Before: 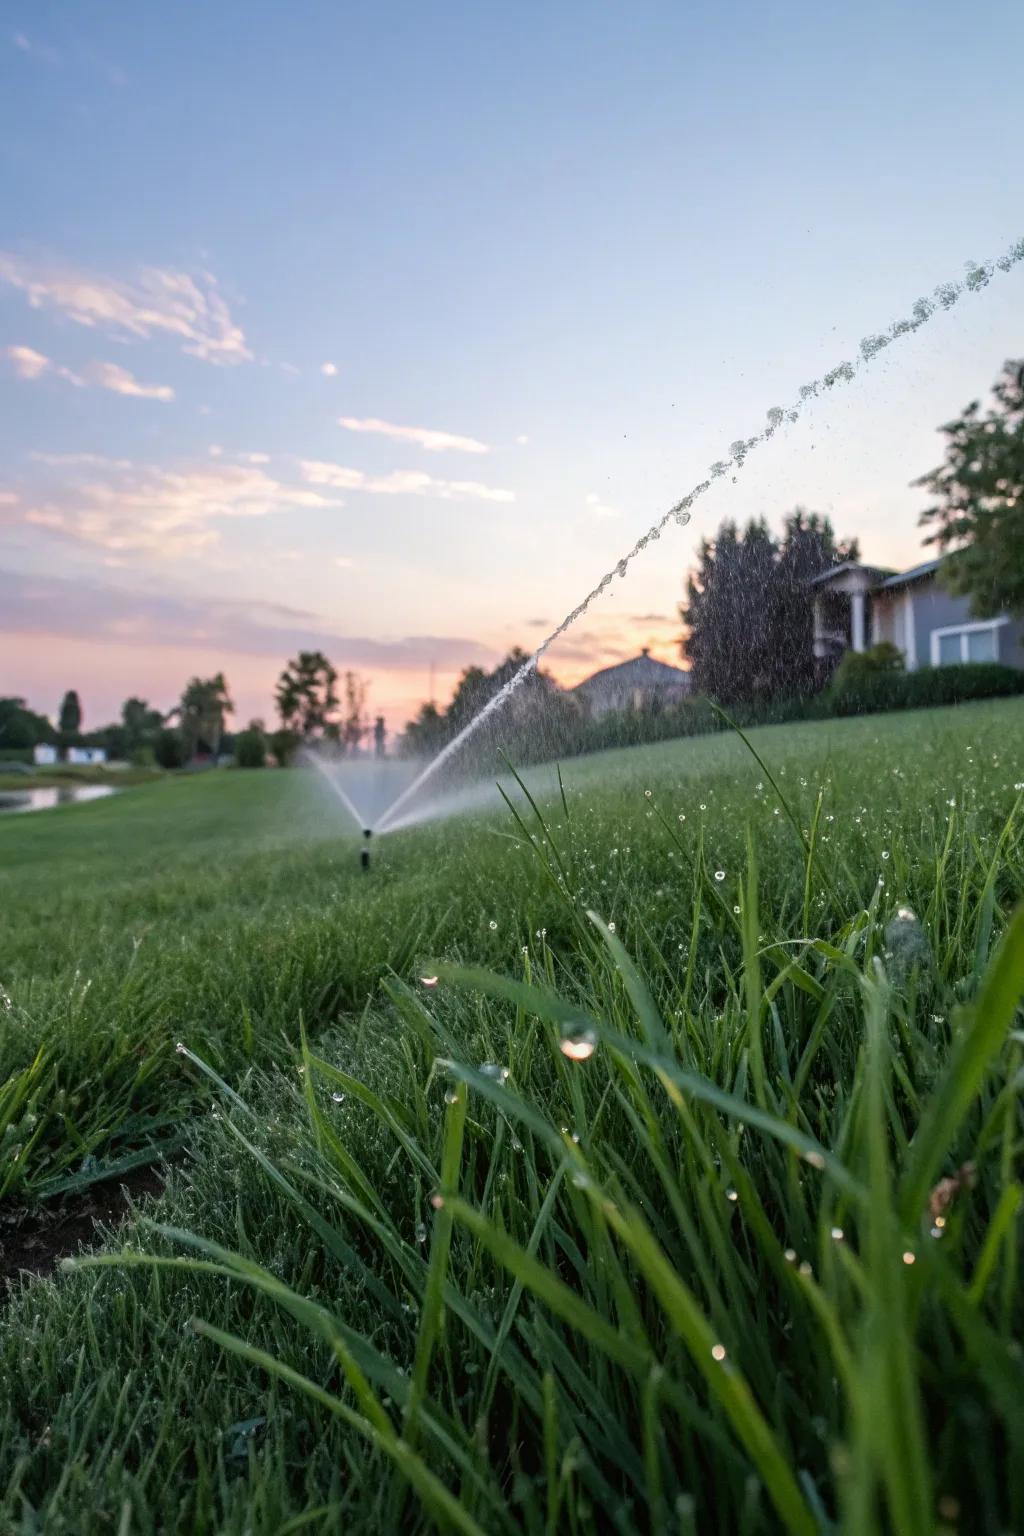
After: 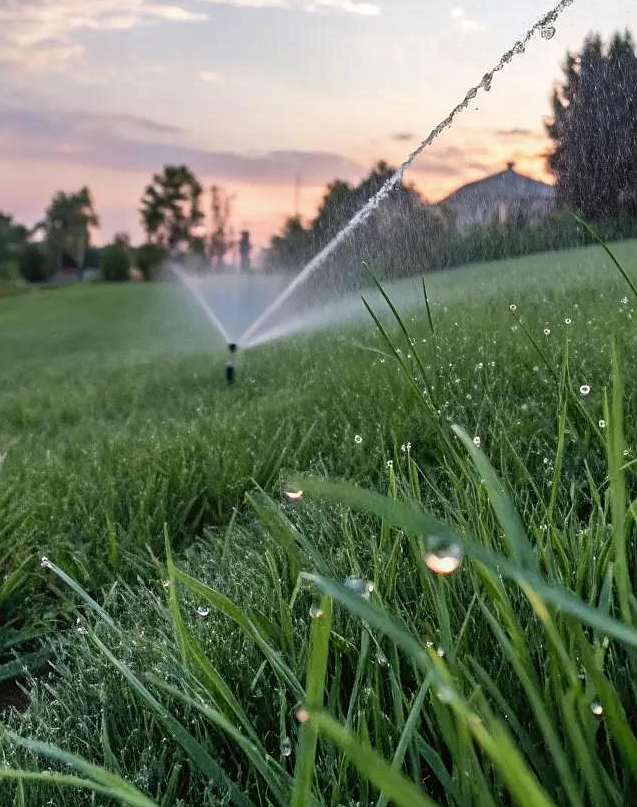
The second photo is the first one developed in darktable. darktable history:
crop: left 13.266%, top 31.656%, right 24.457%, bottom 15.771%
shadows and highlights: highlights color adjustment 31.67%, low approximation 0.01, soften with gaussian
sharpen: radius 0.972, amount 0.606
